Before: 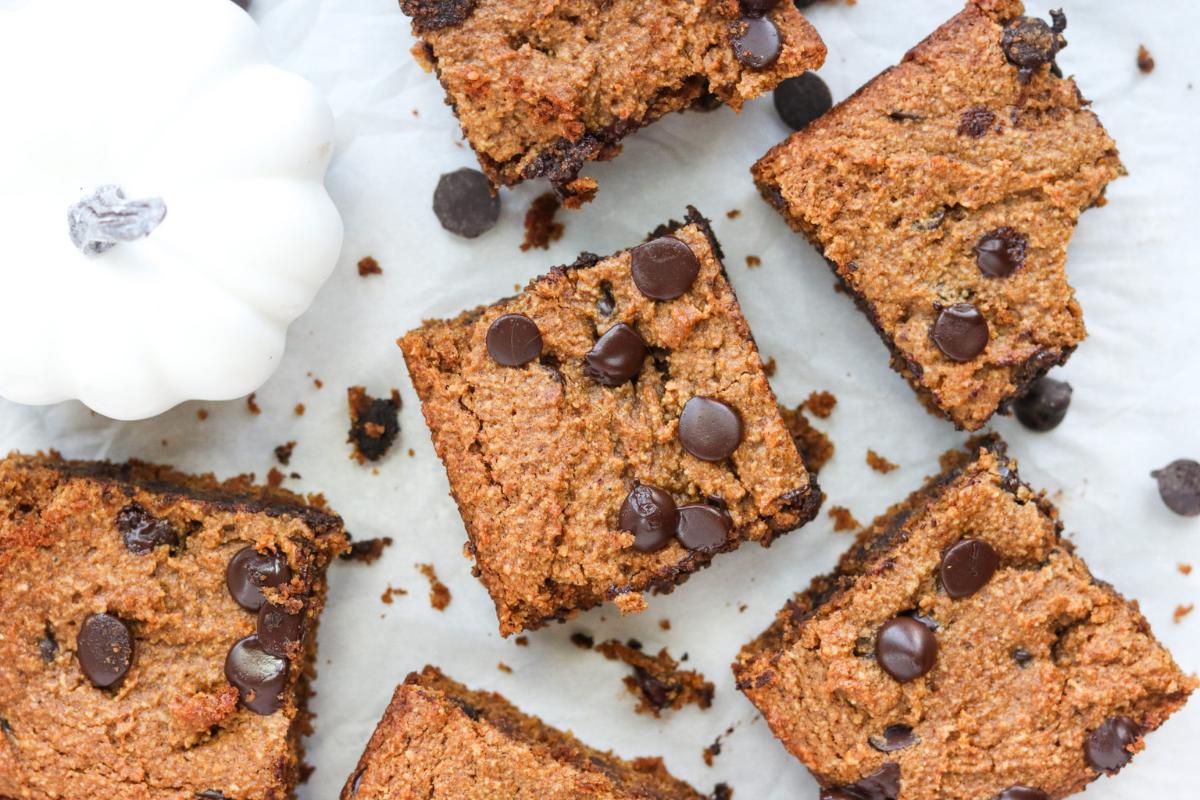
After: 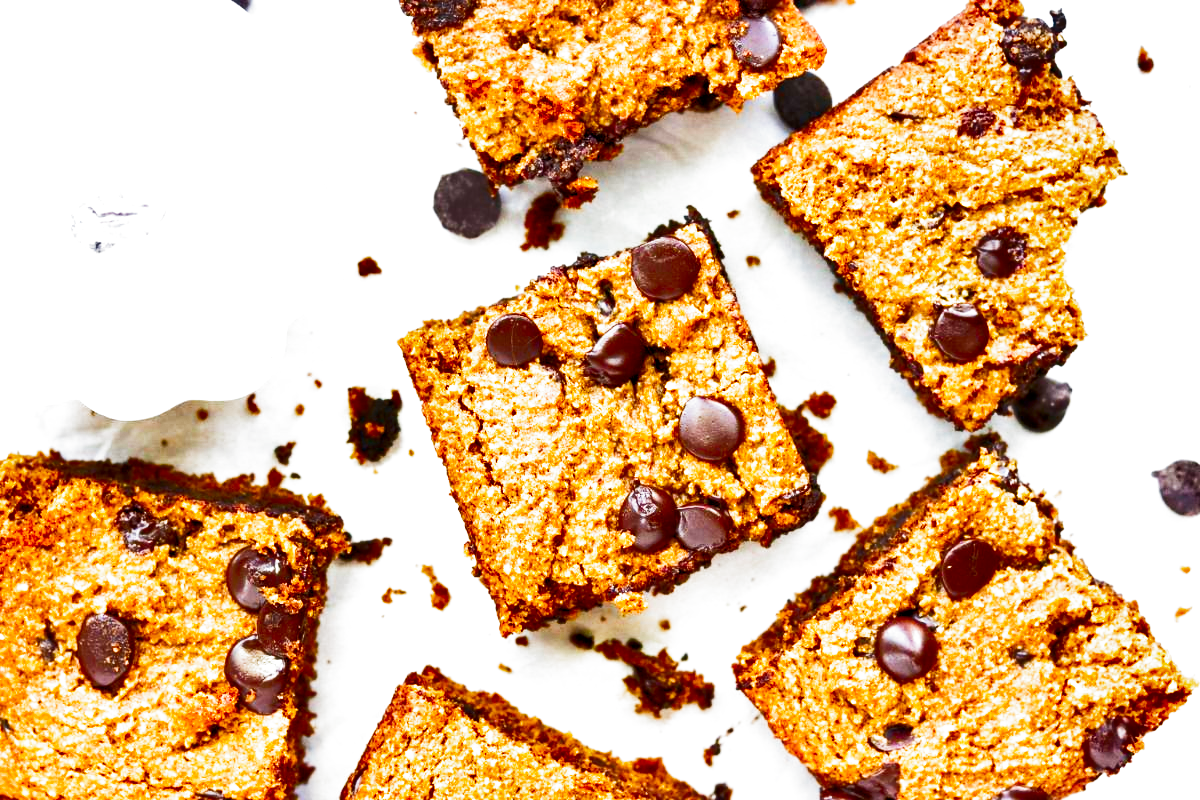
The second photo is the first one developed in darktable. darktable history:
shadows and highlights: shadows 75, highlights -60.85, soften with gaussian
color balance rgb: perceptual saturation grading › global saturation 25%, perceptual brilliance grading › mid-tones 10%, perceptual brilliance grading › shadows 15%, global vibrance 20%
filmic rgb: middle gray luminance 8.8%, black relative exposure -6.3 EV, white relative exposure 2.7 EV, threshold 6 EV, target black luminance 0%, hardness 4.74, latitude 73.47%, contrast 1.332, shadows ↔ highlights balance 10.13%, add noise in highlights 0, preserve chrominance no, color science v3 (2019), use custom middle-gray values true, iterations of high-quality reconstruction 0, contrast in highlights soft, enable highlight reconstruction true
